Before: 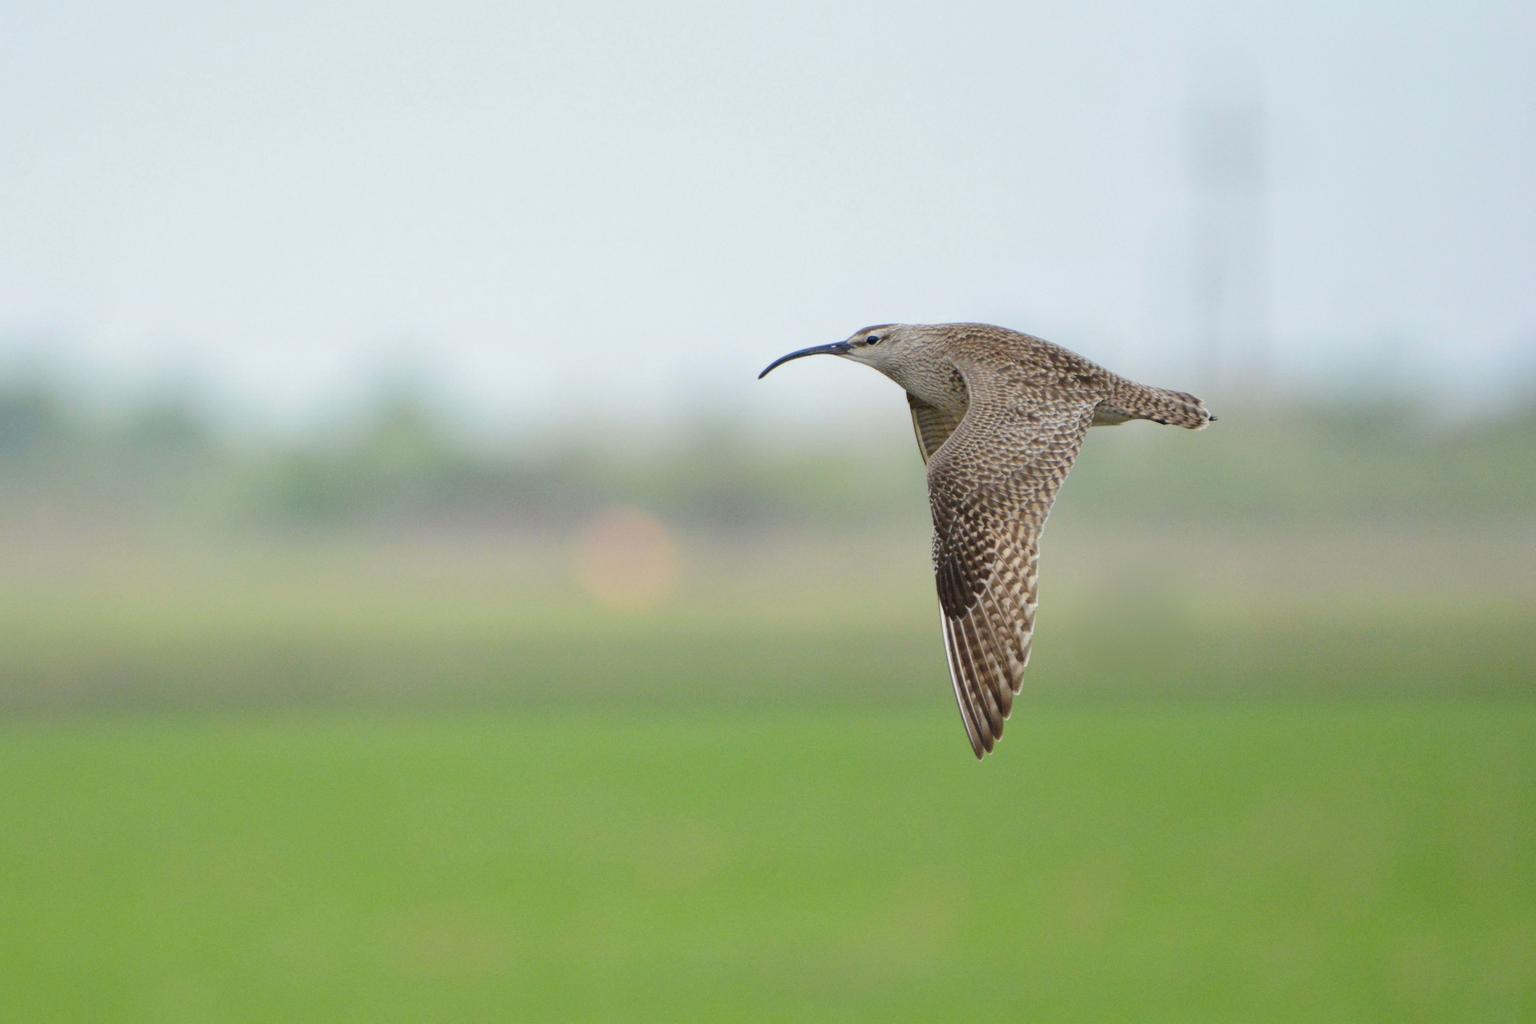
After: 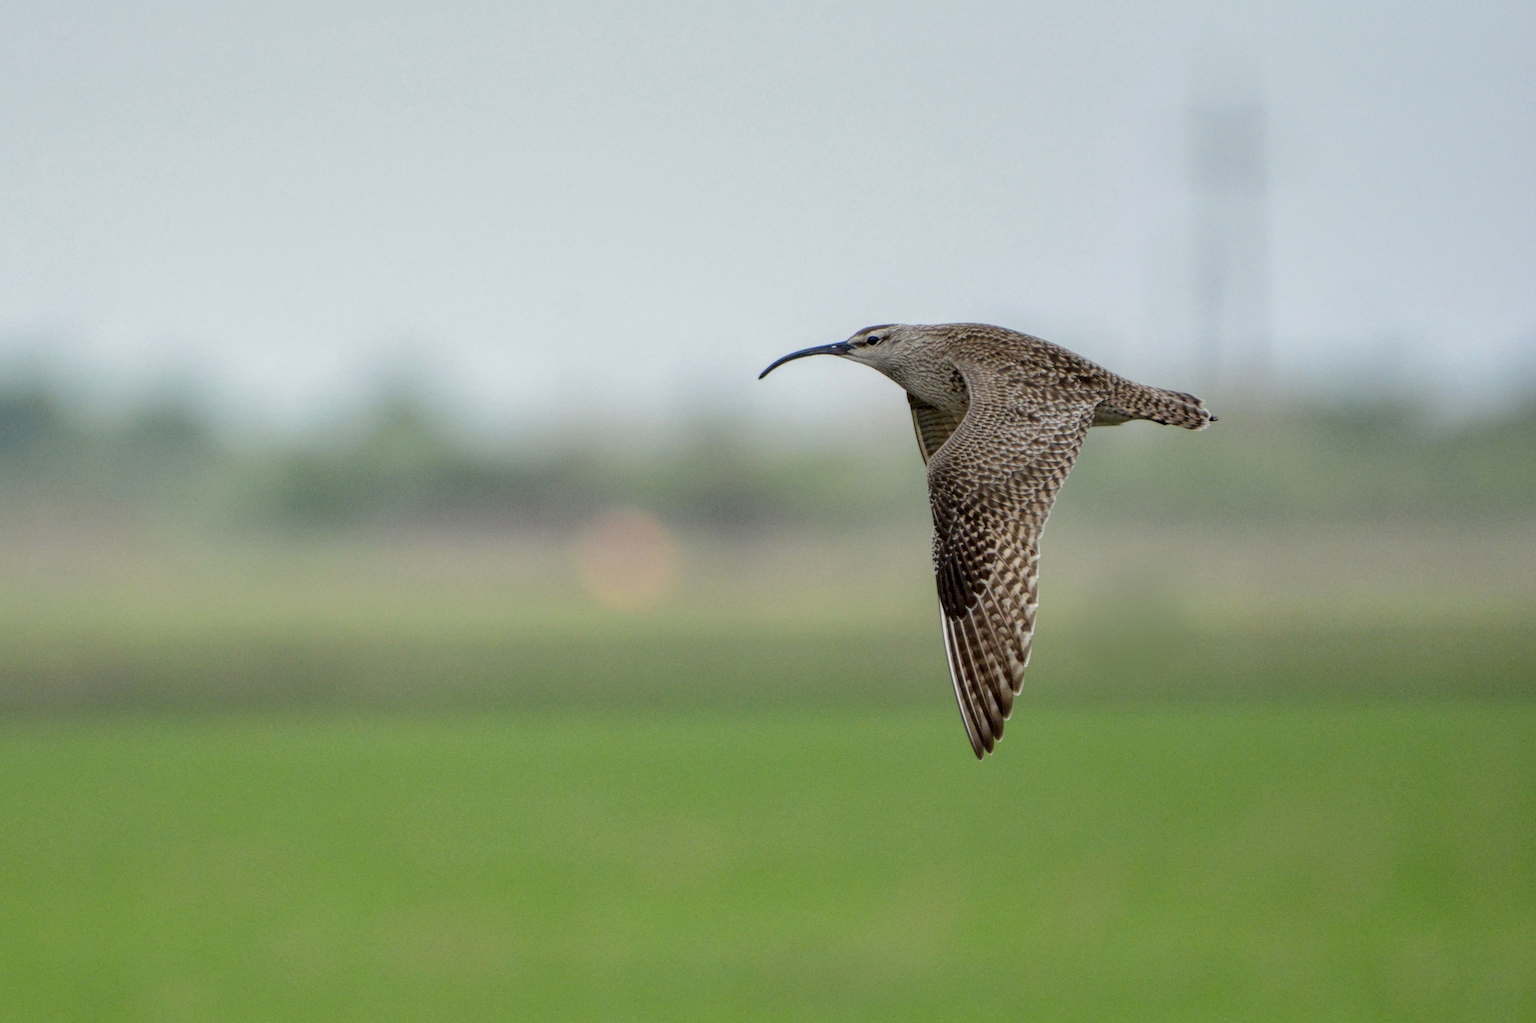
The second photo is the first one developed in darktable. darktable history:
local contrast: detail 150%
exposure: exposure -0.339 EV, compensate exposure bias true, compensate highlight preservation false
